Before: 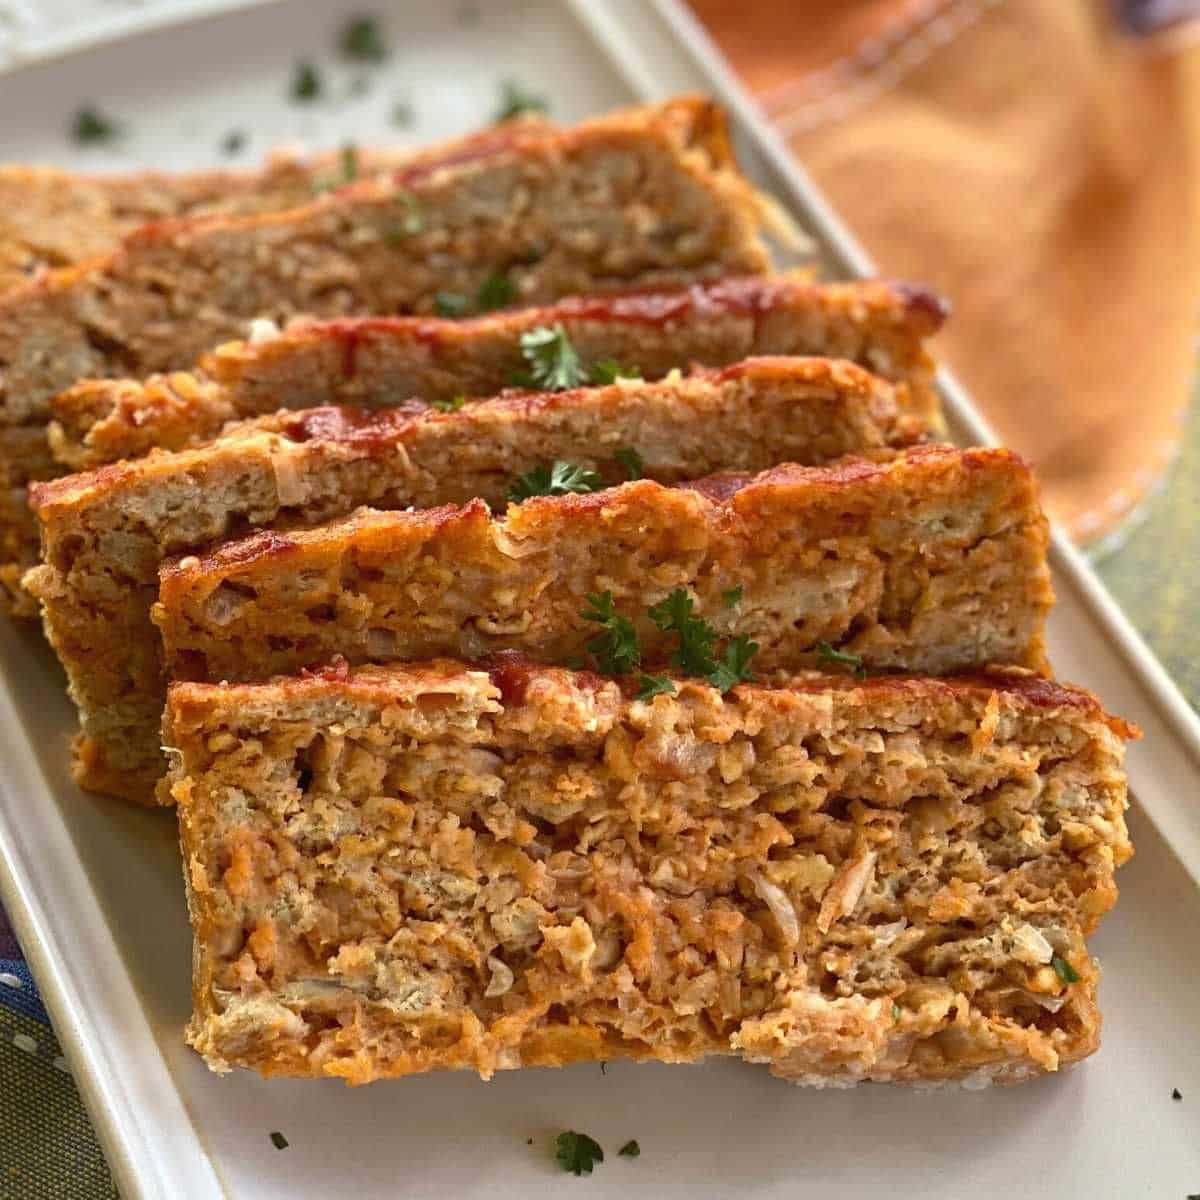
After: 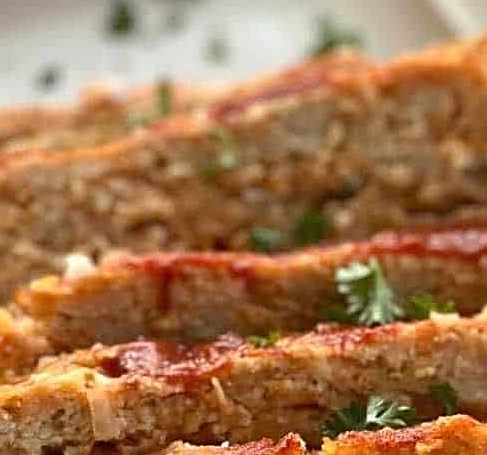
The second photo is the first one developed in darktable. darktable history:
sharpen: on, module defaults
crop: left 15.452%, top 5.459%, right 43.956%, bottom 56.62%
